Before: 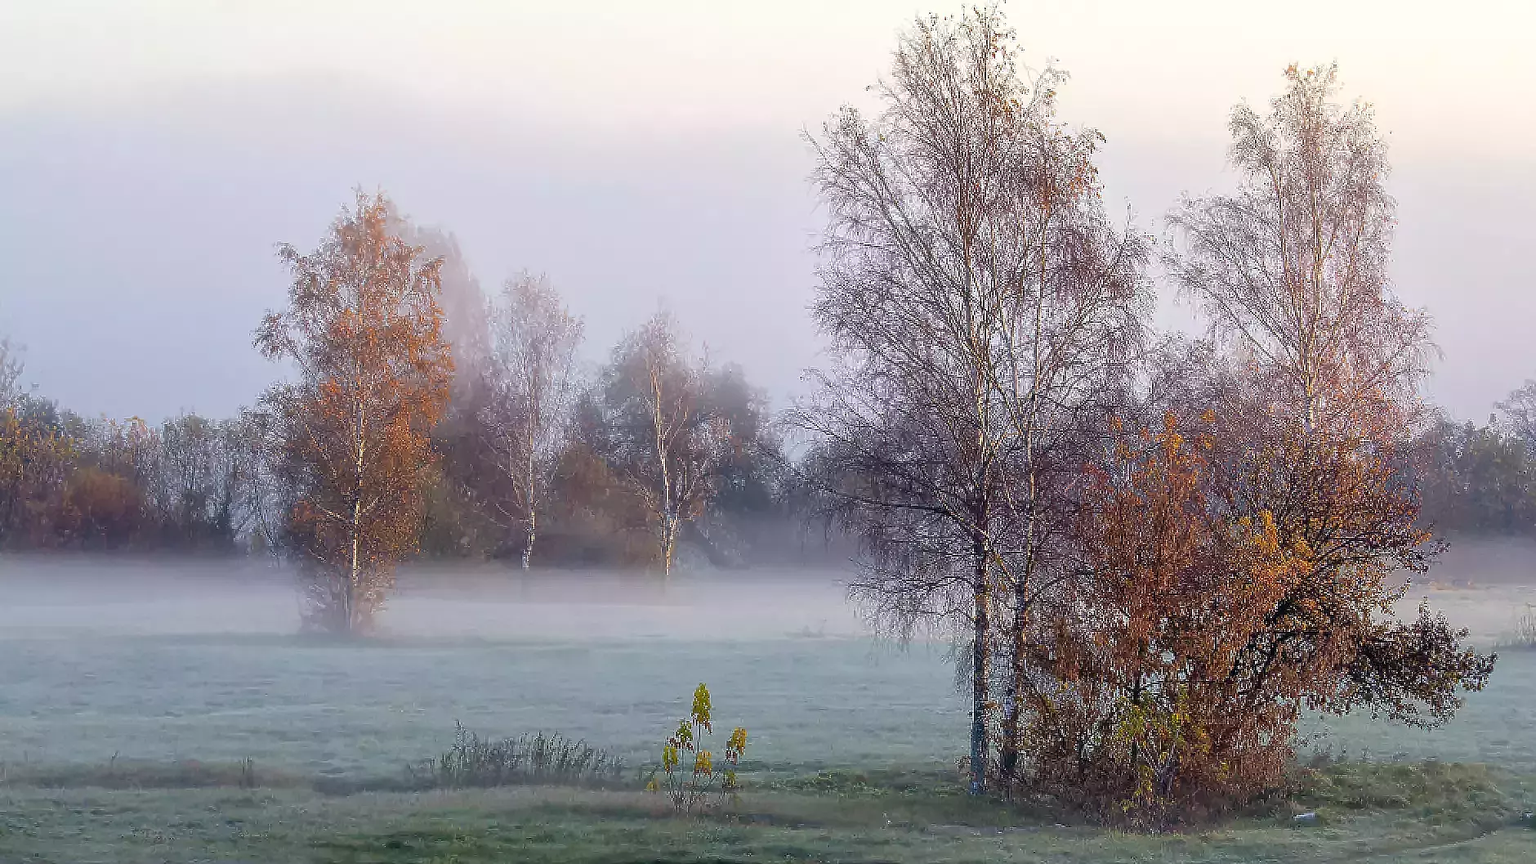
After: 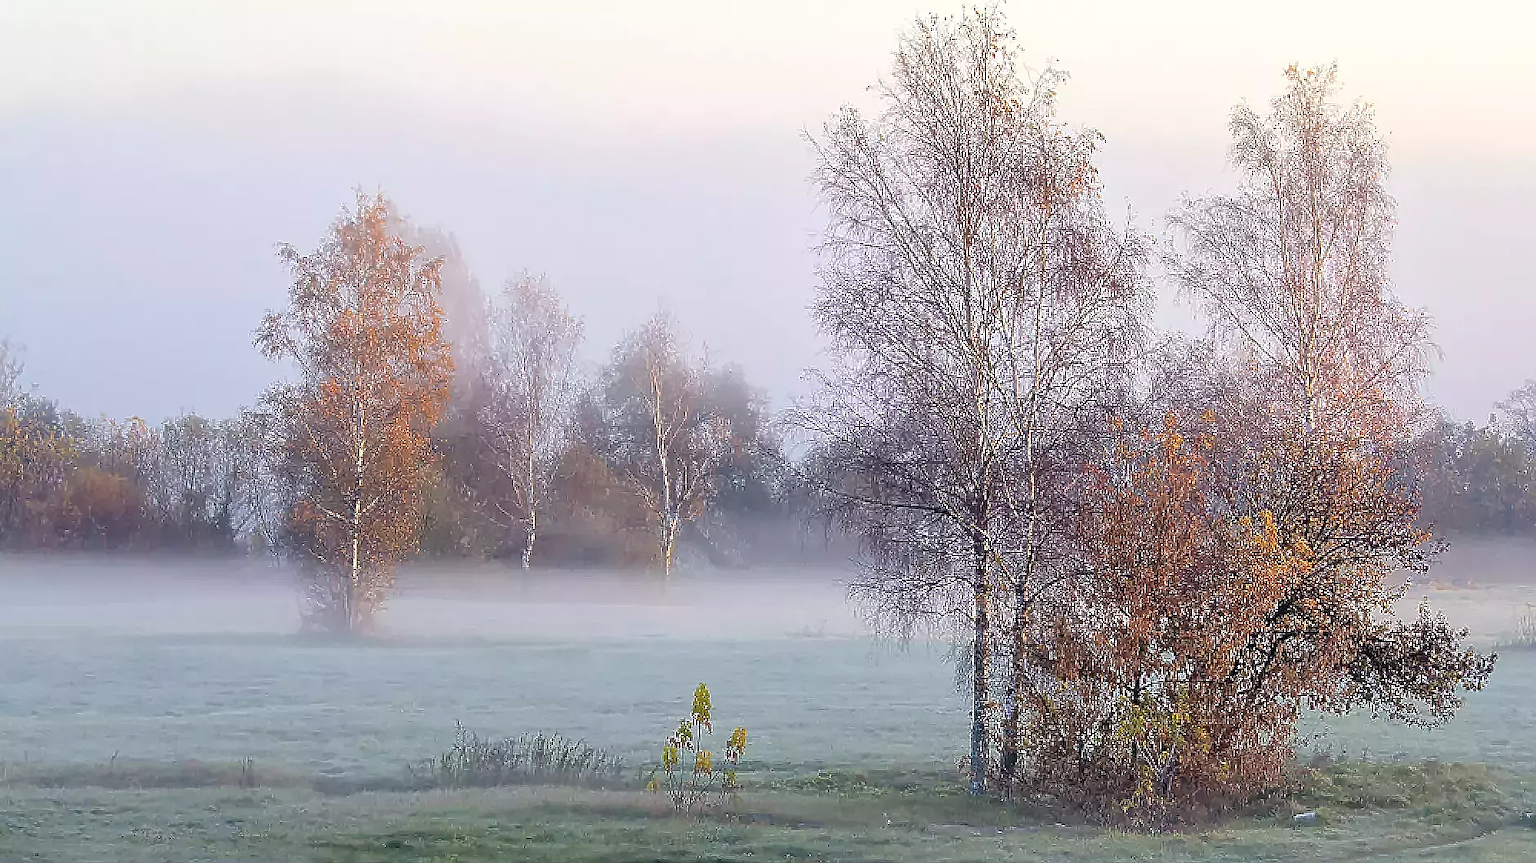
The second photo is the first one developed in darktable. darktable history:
contrast brightness saturation: brightness 0.15
sharpen: on, module defaults
